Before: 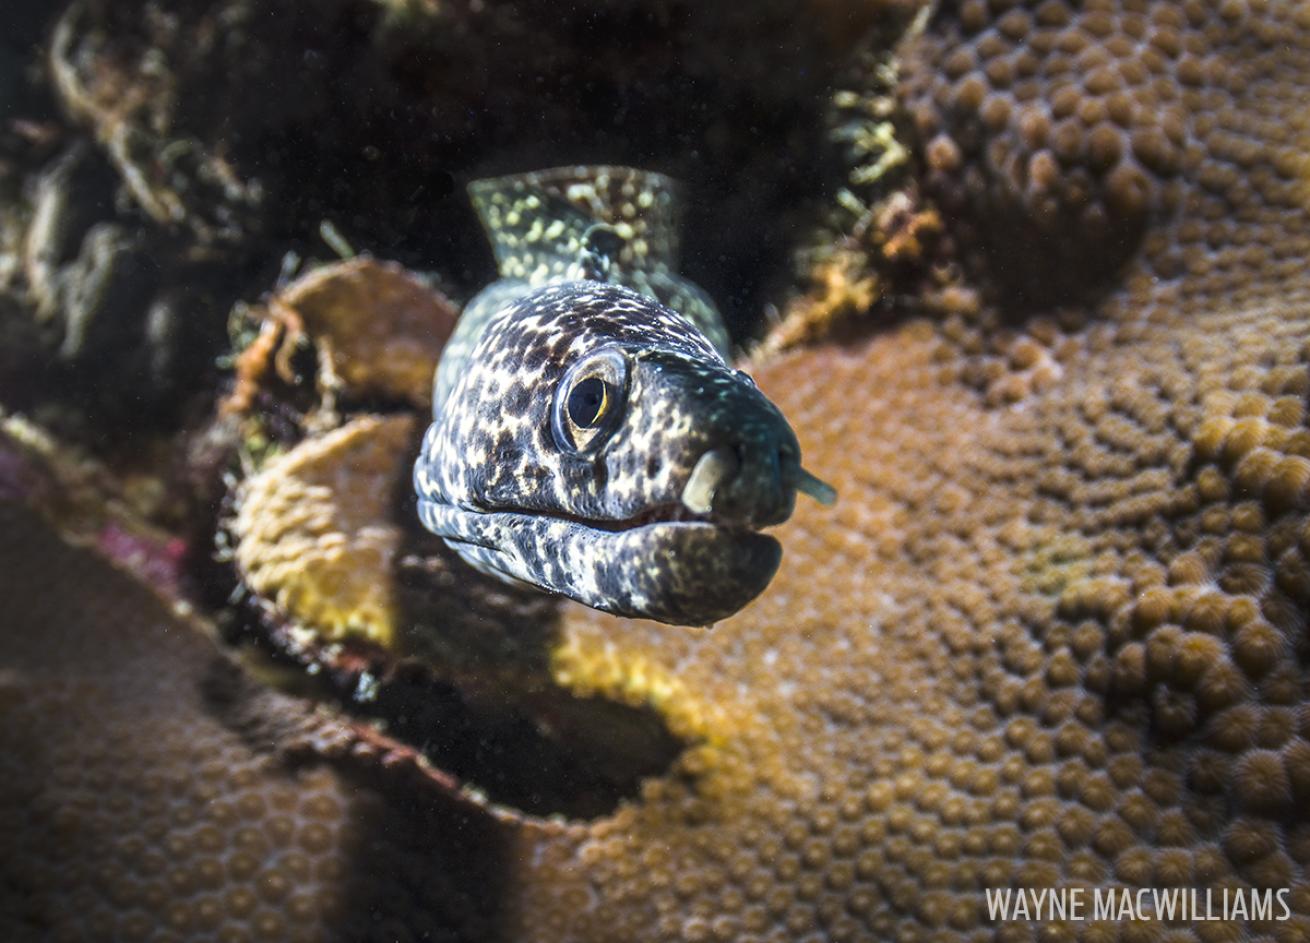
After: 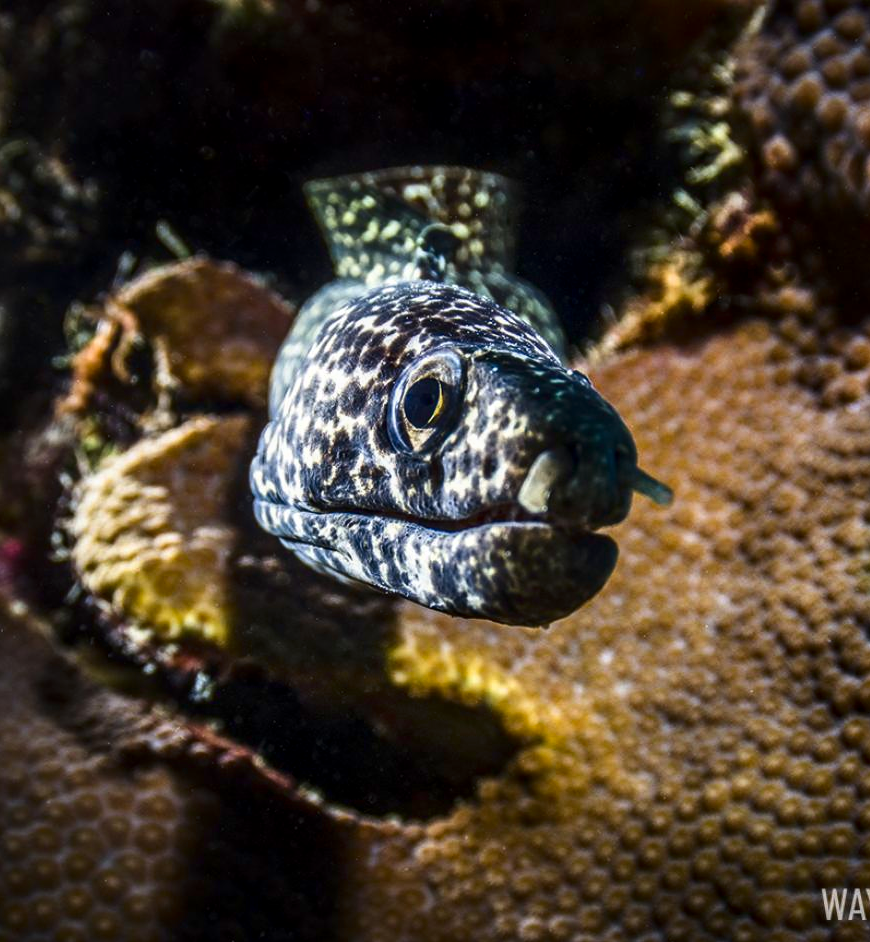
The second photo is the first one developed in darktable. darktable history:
crop and rotate: left 12.586%, right 20.936%
contrast brightness saturation: contrast 0.125, brightness -0.221, saturation 0.137
local contrast: on, module defaults
